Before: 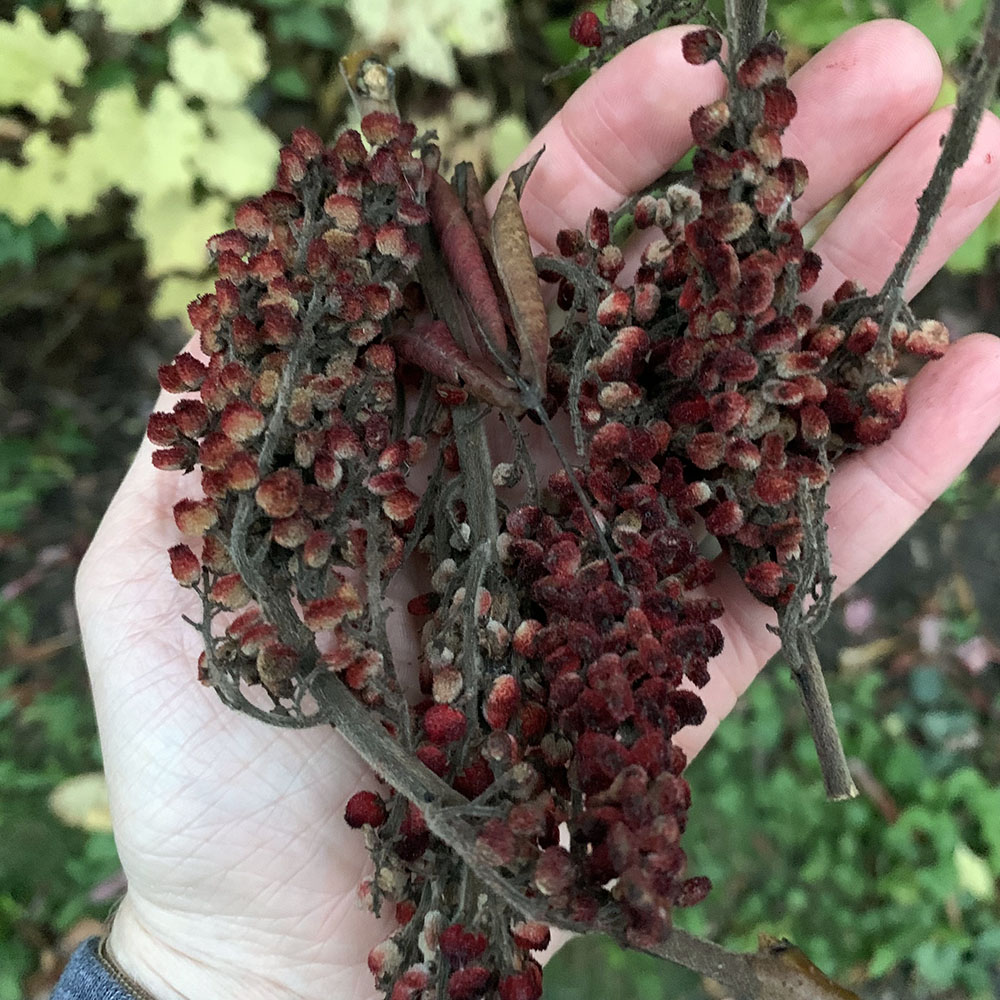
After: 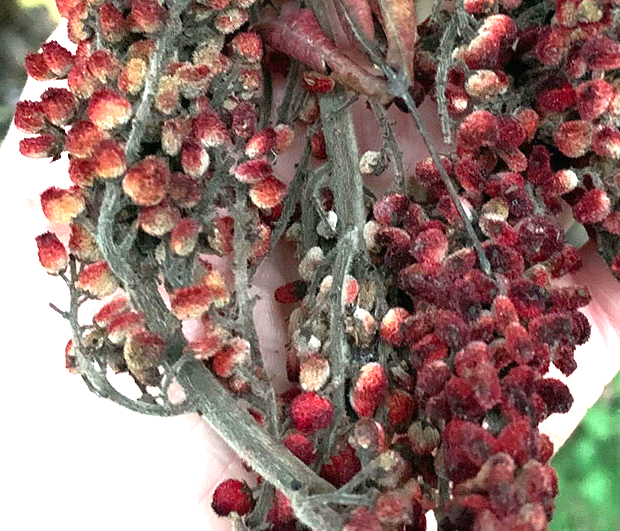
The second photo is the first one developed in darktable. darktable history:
crop: left 13.312%, top 31.28%, right 24.627%, bottom 15.582%
exposure: black level correction 0, exposure 1.625 EV, compensate exposure bias true, compensate highlight preservation false
